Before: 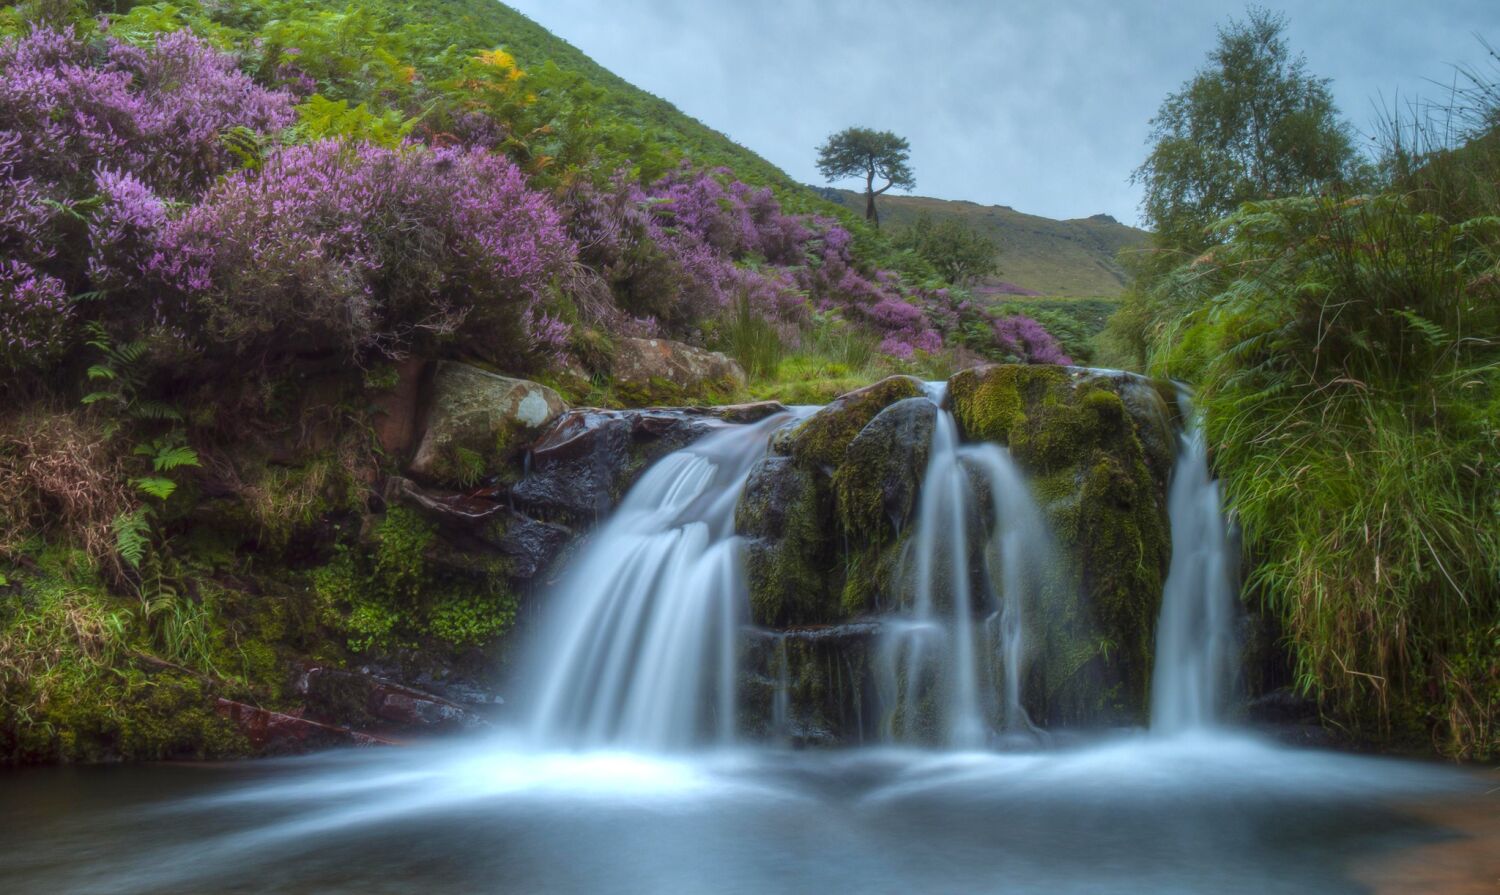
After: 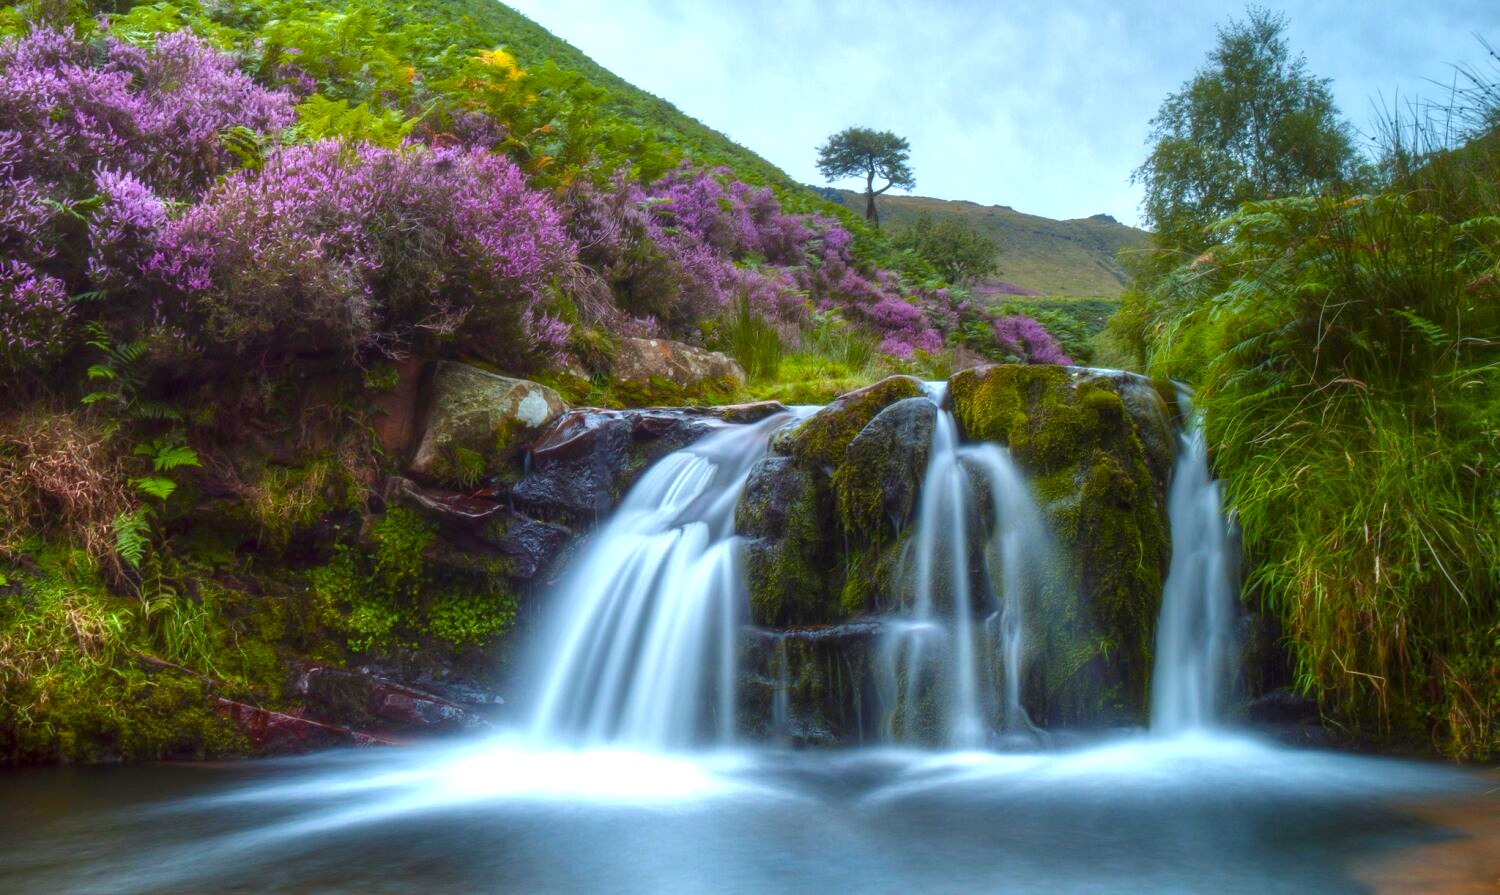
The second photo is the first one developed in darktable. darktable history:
color balance rgb: perceptual saturation grading › mid-tones 6.33%, perceptual saturation grading › shadows 72.44%, perceptual brilliance grading › highlights 11.59%, contrast 5.05%
base curve: curves: ch0 [(0, 0) (0.297, 0.298) (1, 1)], preserve colors none
exposure: exposure 0.2 EV, compensate highlight preservation false
